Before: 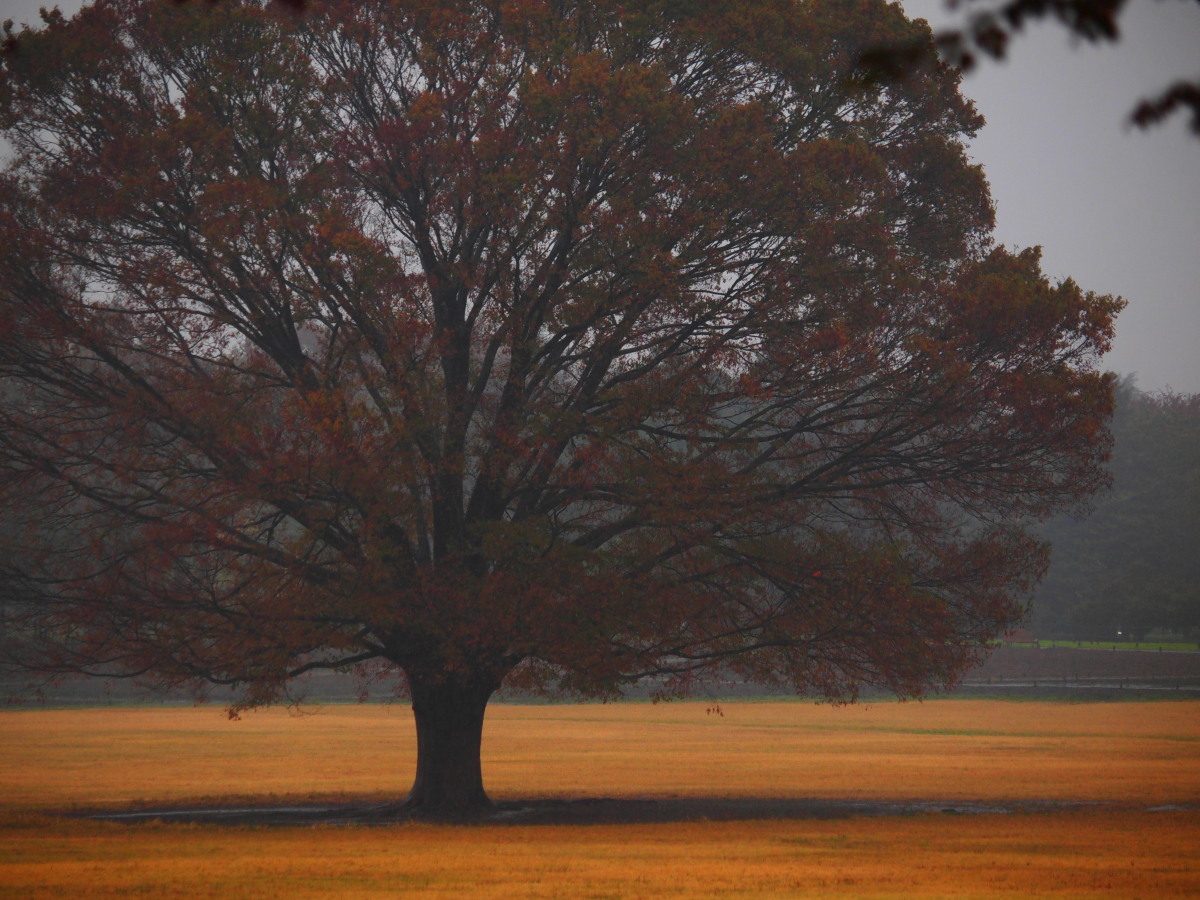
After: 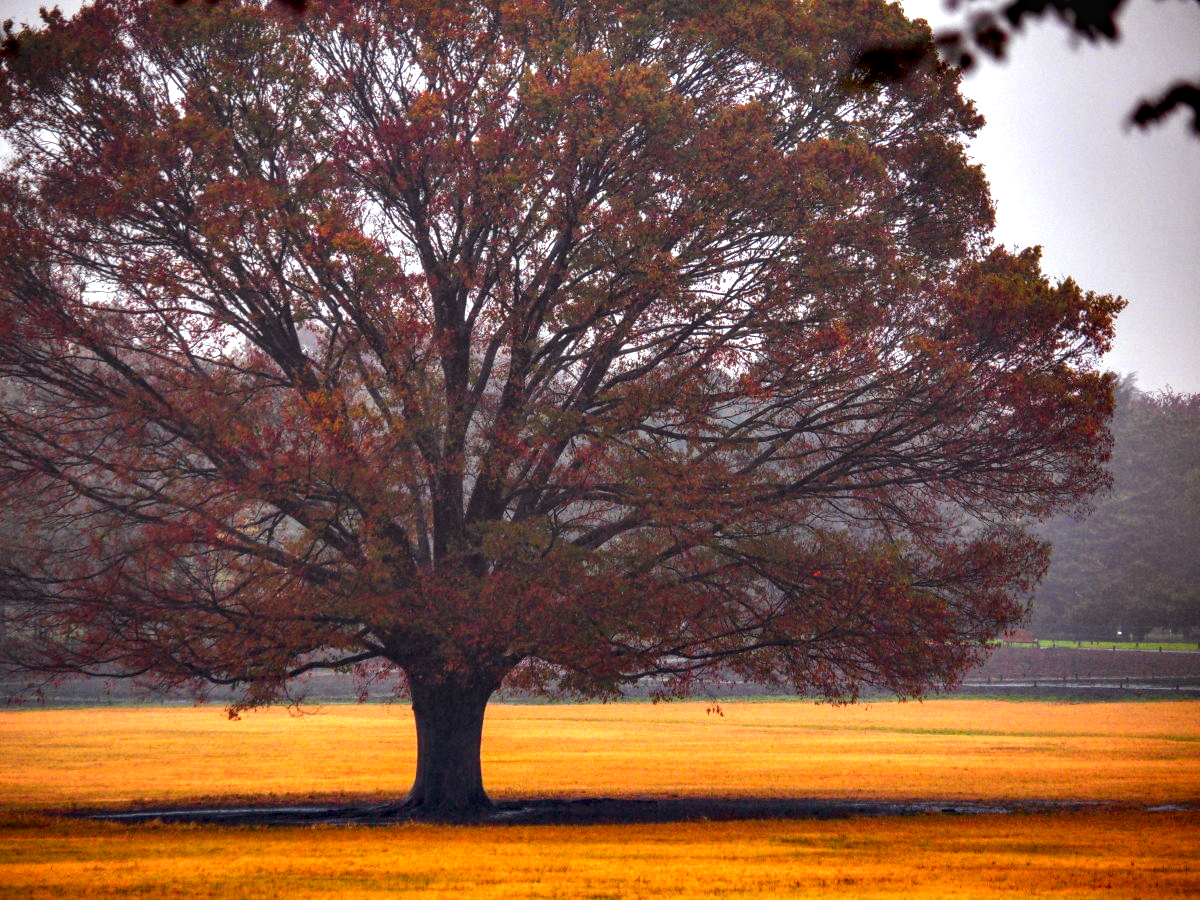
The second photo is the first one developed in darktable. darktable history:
exposure: black level correction 0.001, exposure 1.133 EV, compensate highlight preservation false
contrast equalizer: y [[0.6 ×6], [0.55 ×6], [0 ×6], [0 ×6], [0 ×6]]
color balance rgb: power › luminance -7.753%, power › chroma 1.35%, power › hue 330.39°, linear chroma grading › global chroma 25.235%, perceptual saturation grading › global saturation 0.428%, contrast -9.448%
local contrast: detail 150%
